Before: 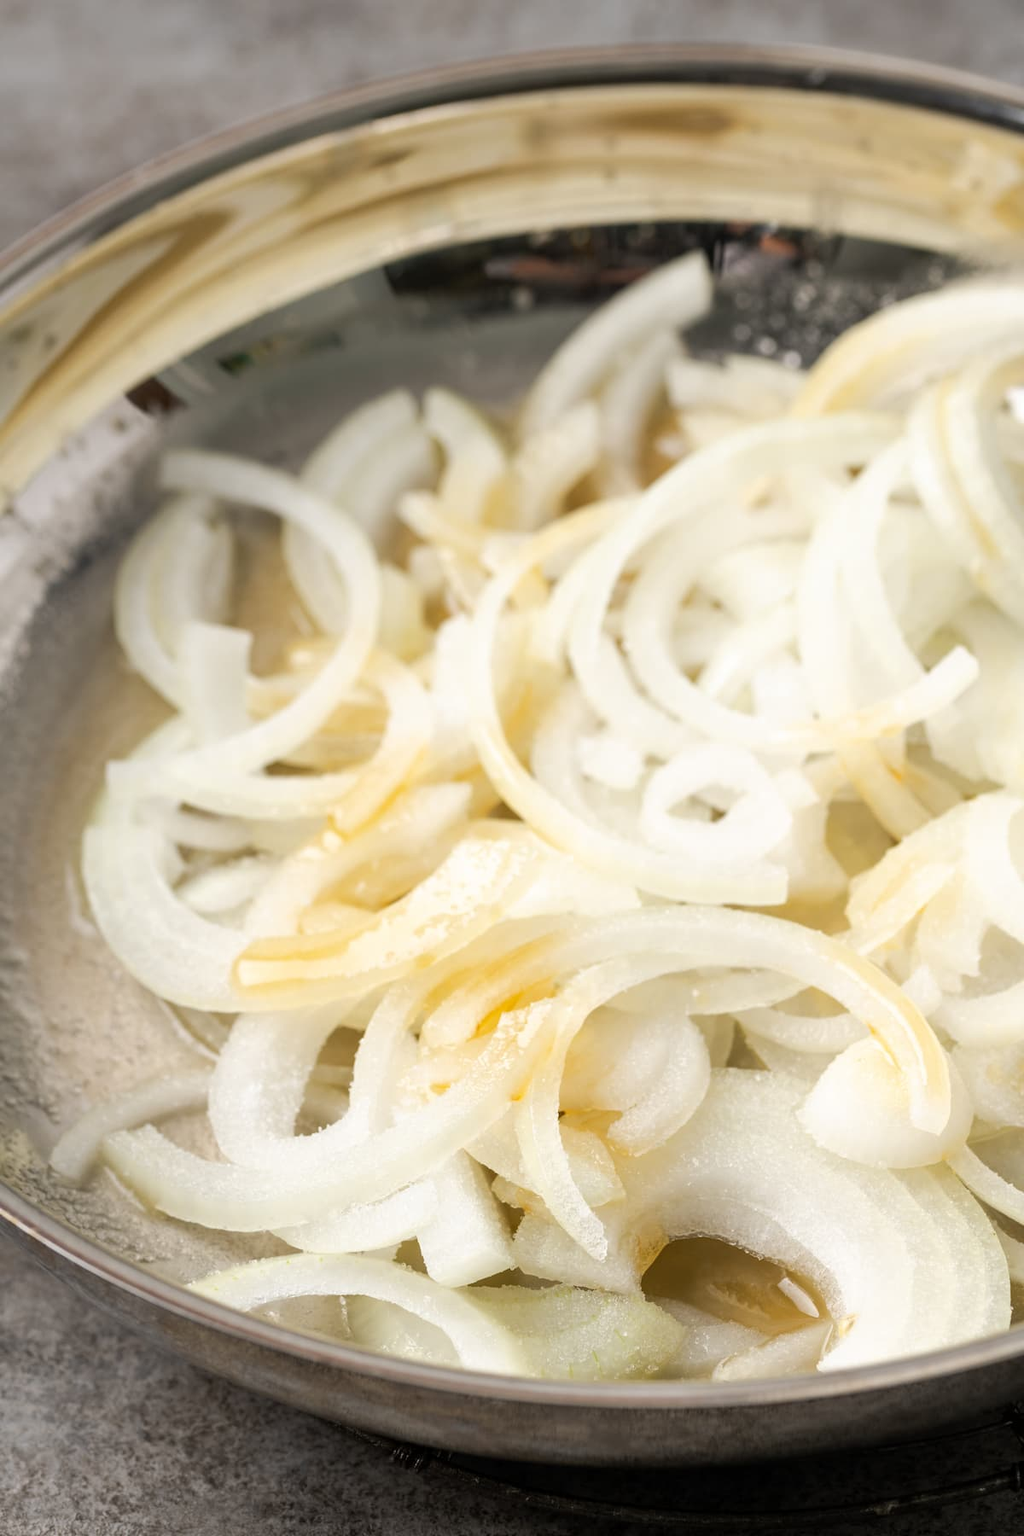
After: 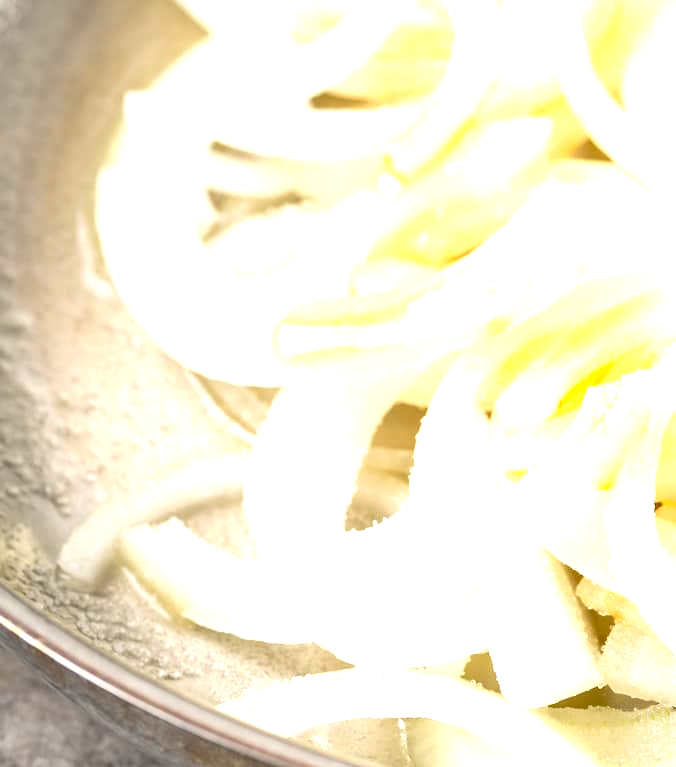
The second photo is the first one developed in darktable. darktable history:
crop: top 44.483%, right 43.593%, bottom 12.892%
exposure: black level correction 0.011, exposure 1.088 EV, compensate exposure bias true, compensate highlight preservation false
